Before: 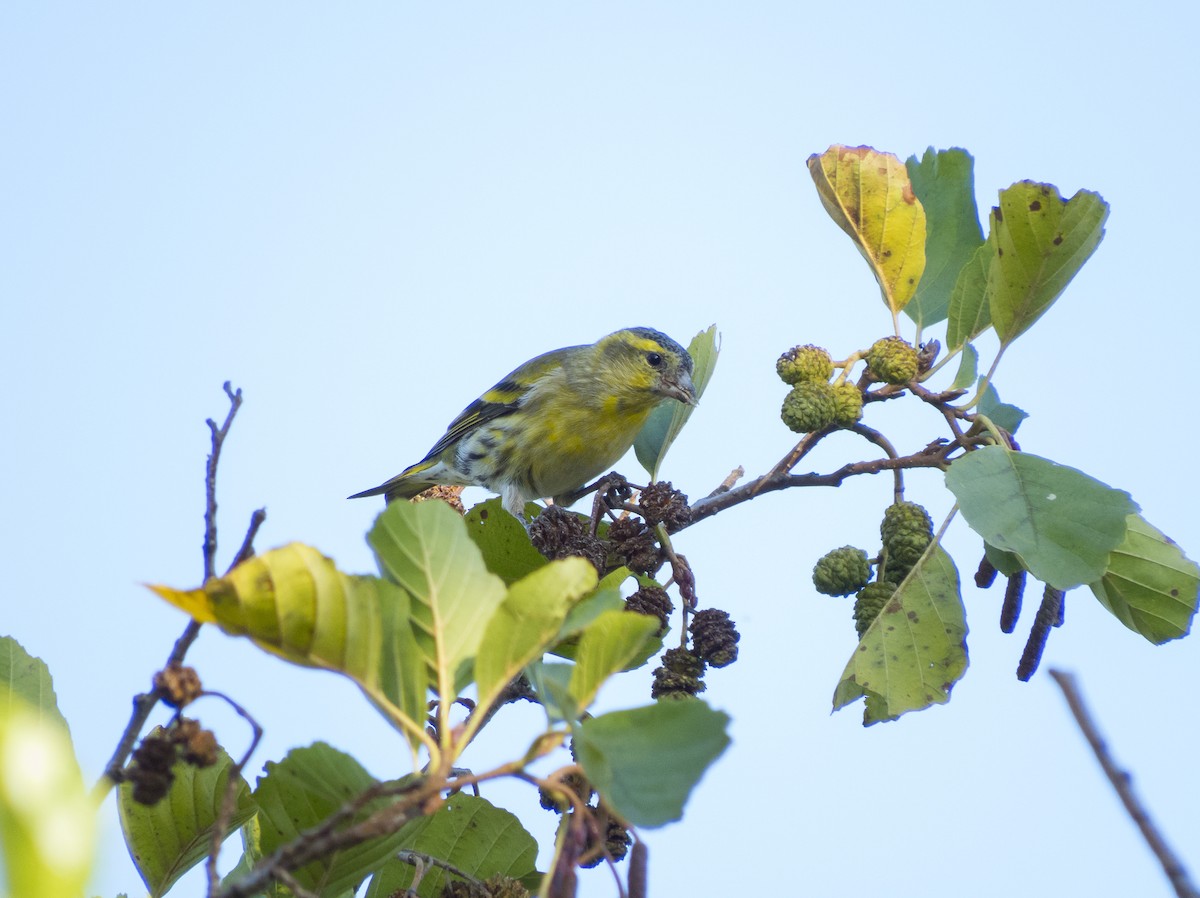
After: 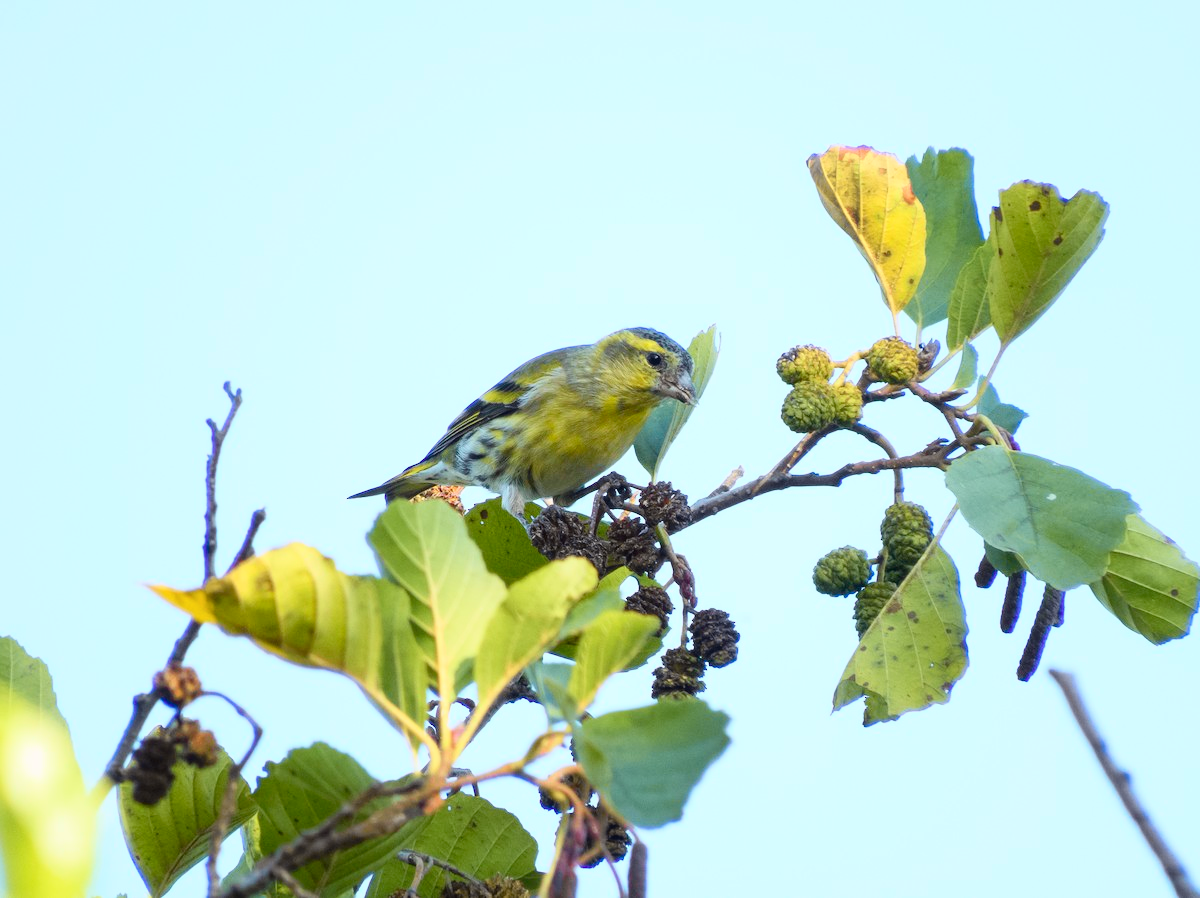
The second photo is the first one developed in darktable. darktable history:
tone curve: curves: ch0 [(0, 0.024) (0.049, 0.038) (0.176, 0.162) (0.311, 0.337) (0.416, 0.471) (0.565, 0.658) (0.817, 0.911) (1, 1)]; ch1 [(0, 0) (0.339, 0.358) (0.445, 0.439) (0.476, 0.47) (0.504, 0.504) (0.53, 0.511) (0.557, 0.558) (0.627, 0.664) (0.728, 0.786) (1, 1)]; ch2 [(0, 0) (0.327, 0.324) (0.417, 0.44) (0.46, 0.453) (0.502, 0.504) (0.526, 0.52) (0.549, 0.561) (0.619, 0.657) (0.76, 0.765) (1, 1)], color space Lab, independent channels, preserve colors none
